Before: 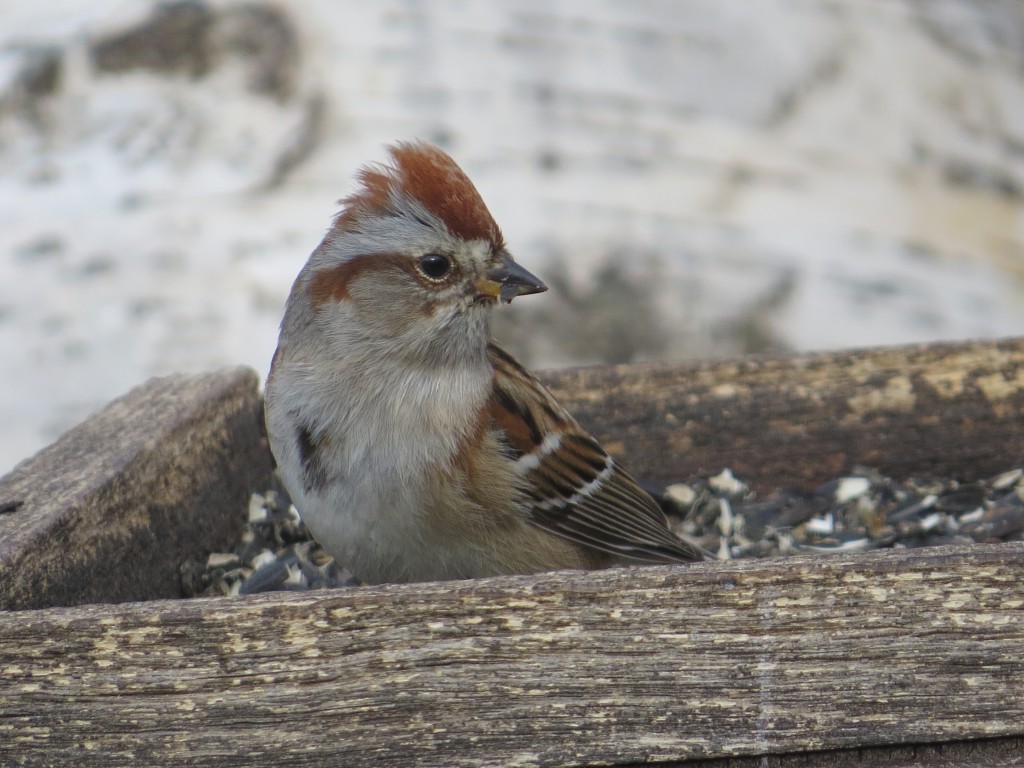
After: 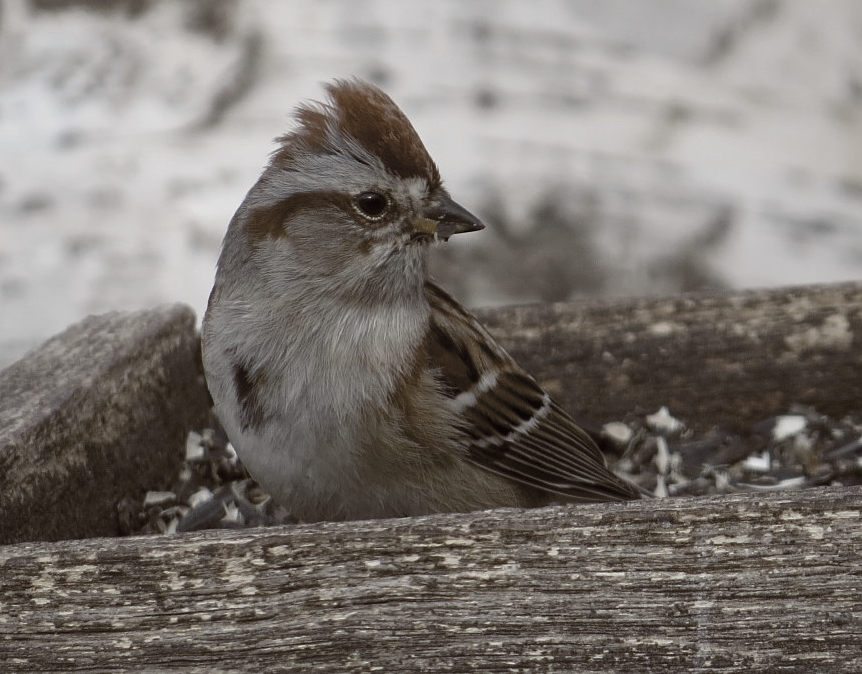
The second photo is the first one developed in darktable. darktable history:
crop: left 6.234%, top 8.182%, right 9.532%, bottom 4.018%
levels: levels [0, 0.618, 1]
contrast brightness saturation: brightness 0.181, saturation -0.486
color balance rgb: global offset › chroma 0.393%, global offset › hue 34.65°, linear chroma grading › shadows -8.424%, linear chroma grading › global chroma 9.838%, perceptual saturation grading › global saturation 20%, perceptual saturation grading › highlights -49.318%, perceptual saturation grading › shadows 23.911%
sharpen: radius 1.232, amount 0.291, threshold 0.056
